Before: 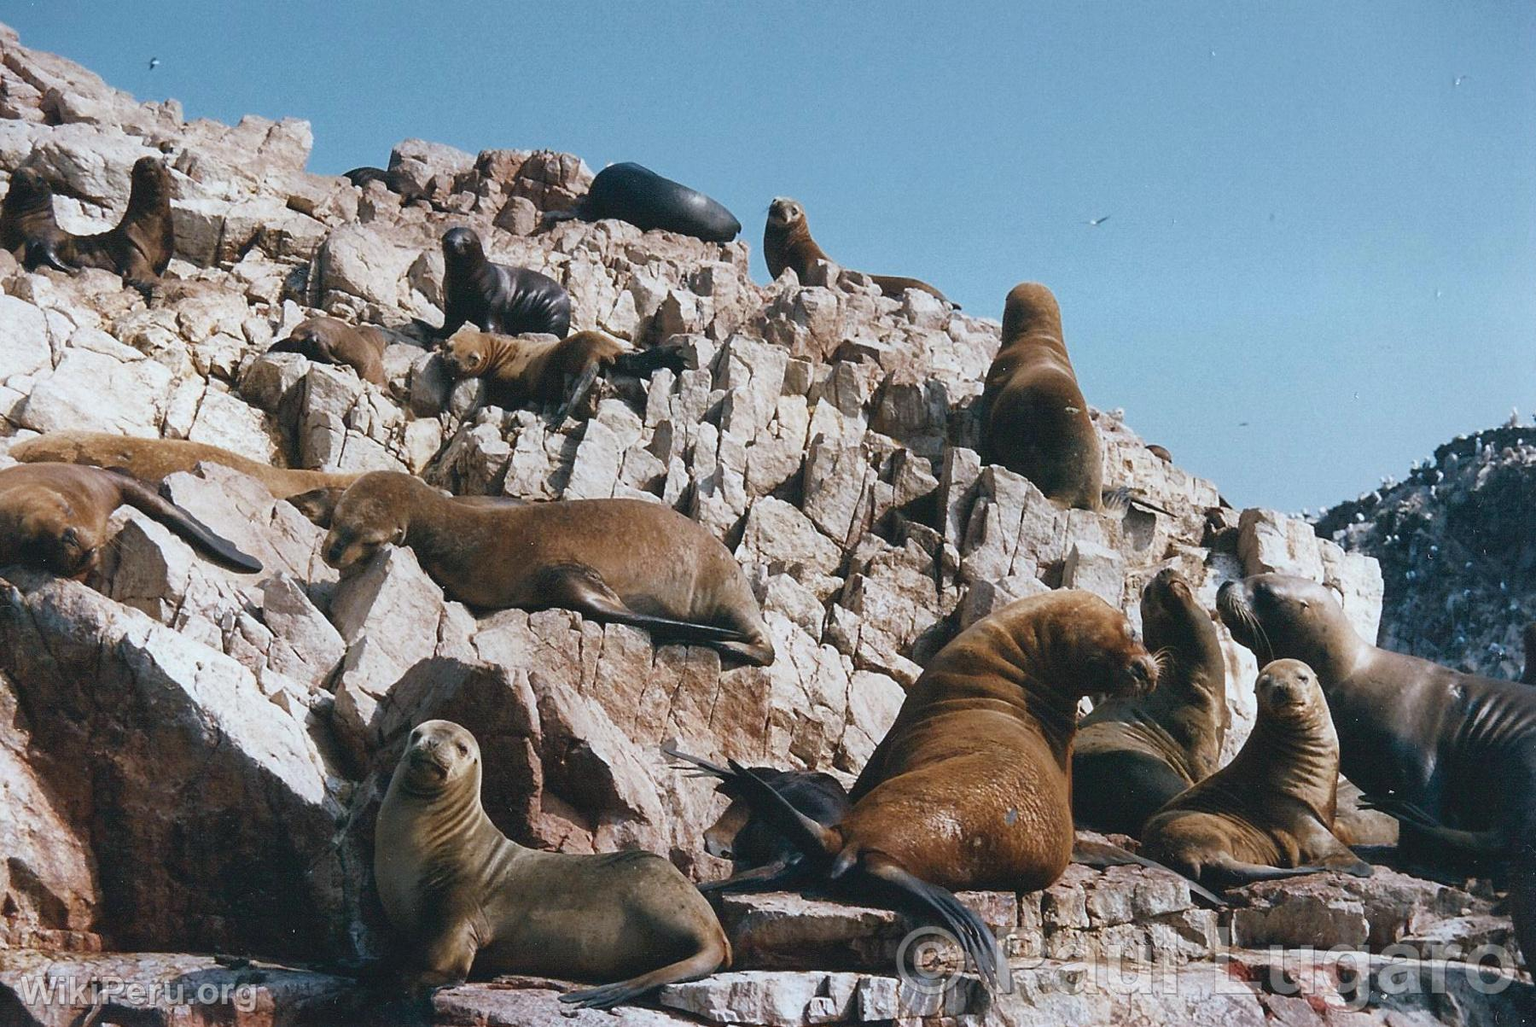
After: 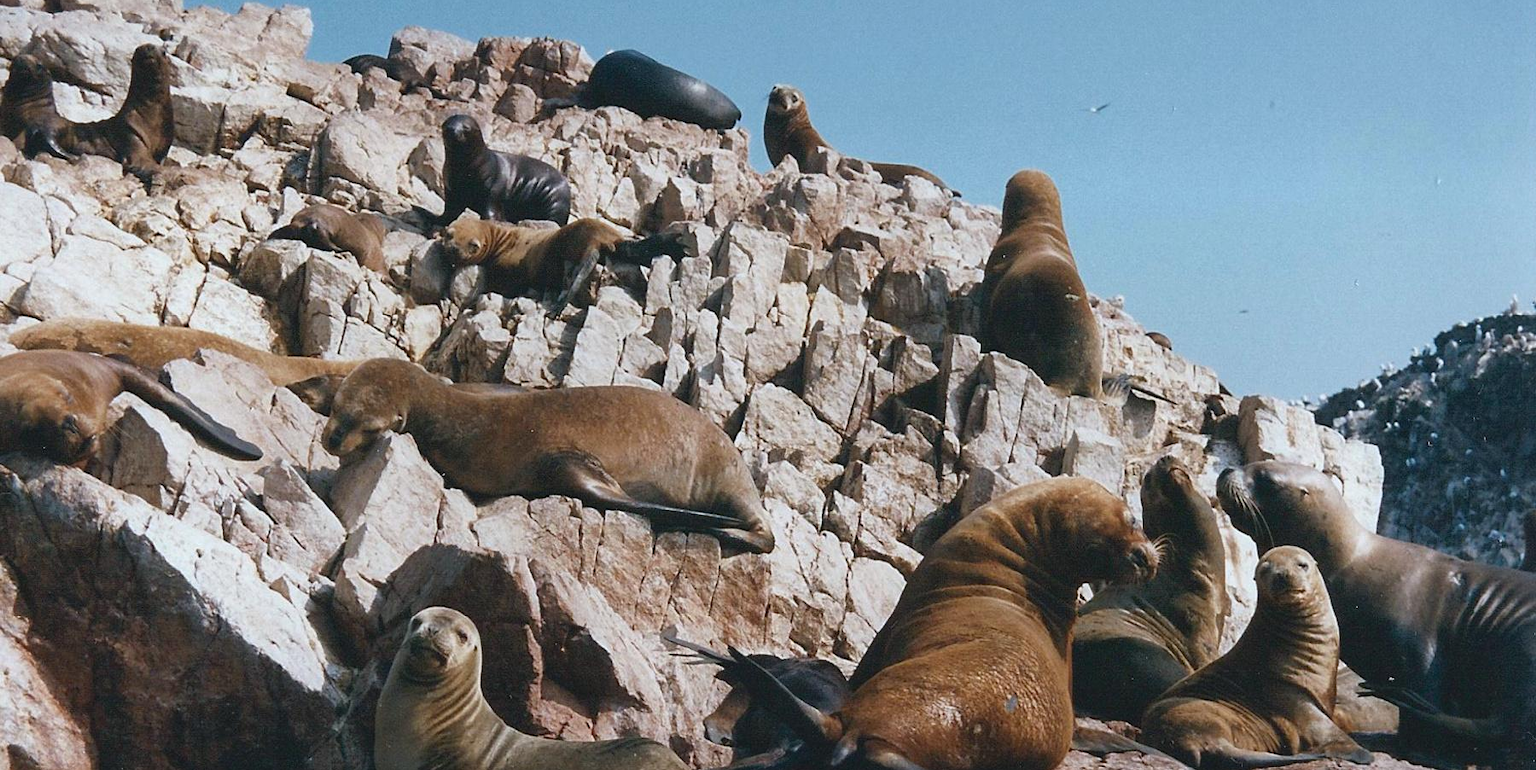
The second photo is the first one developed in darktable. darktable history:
crop: top 11.017%, bottom 13.89%
